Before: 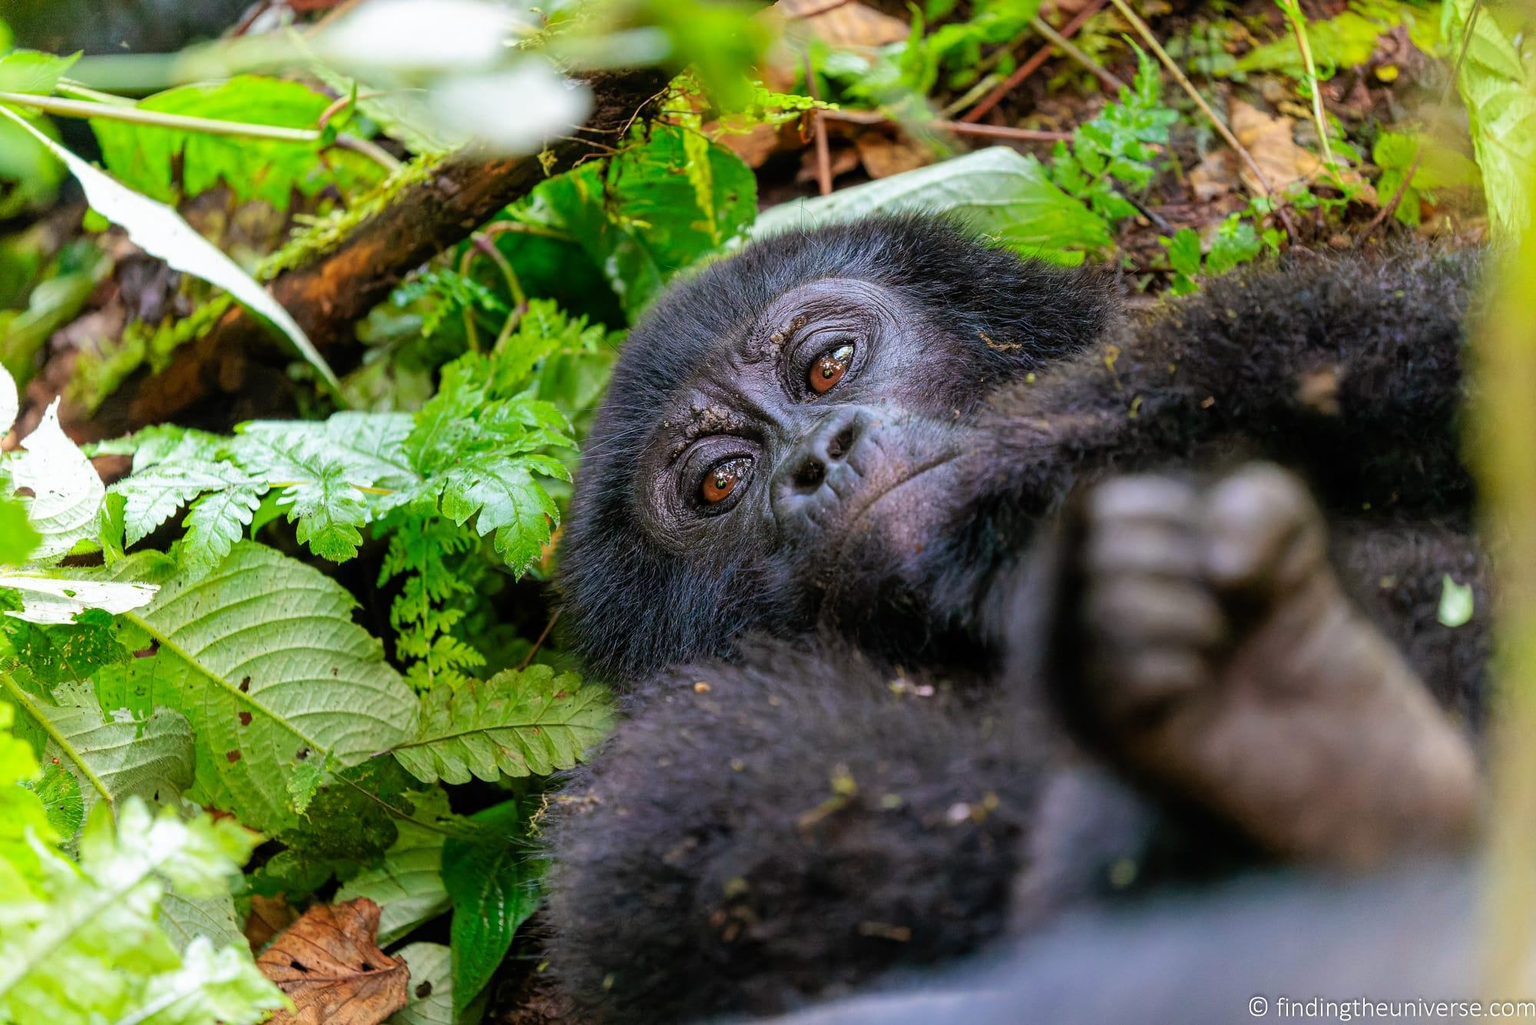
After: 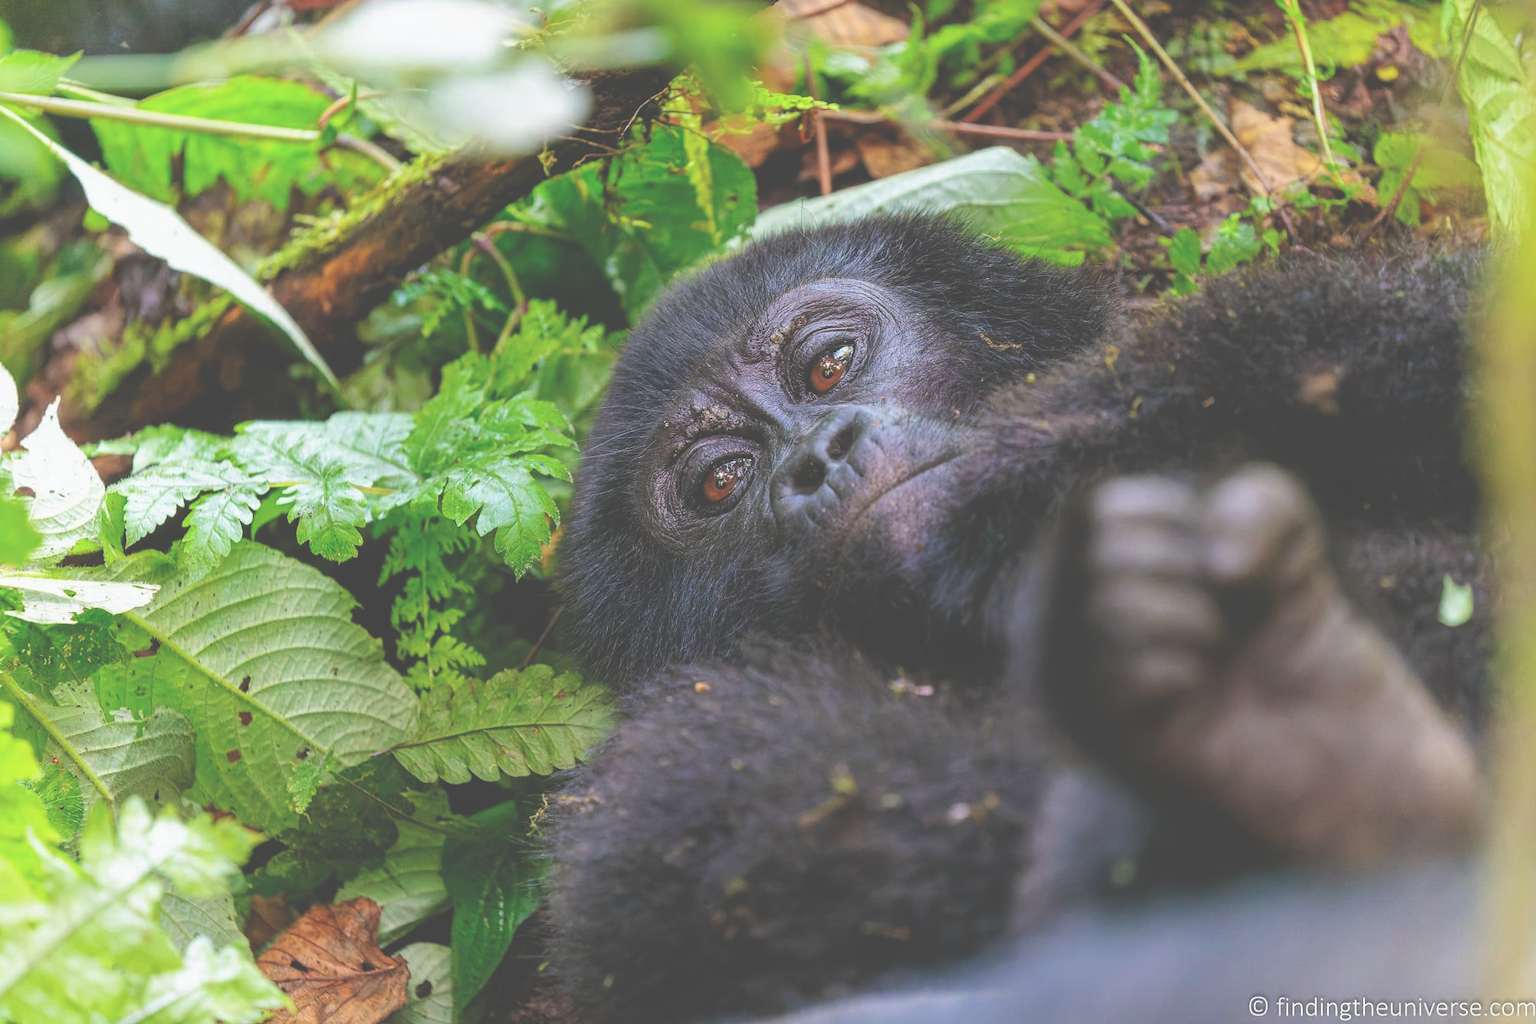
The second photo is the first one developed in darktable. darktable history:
exposure: black level correction -0.064, exposure -0.05 EV, compensate highlight preservation false
